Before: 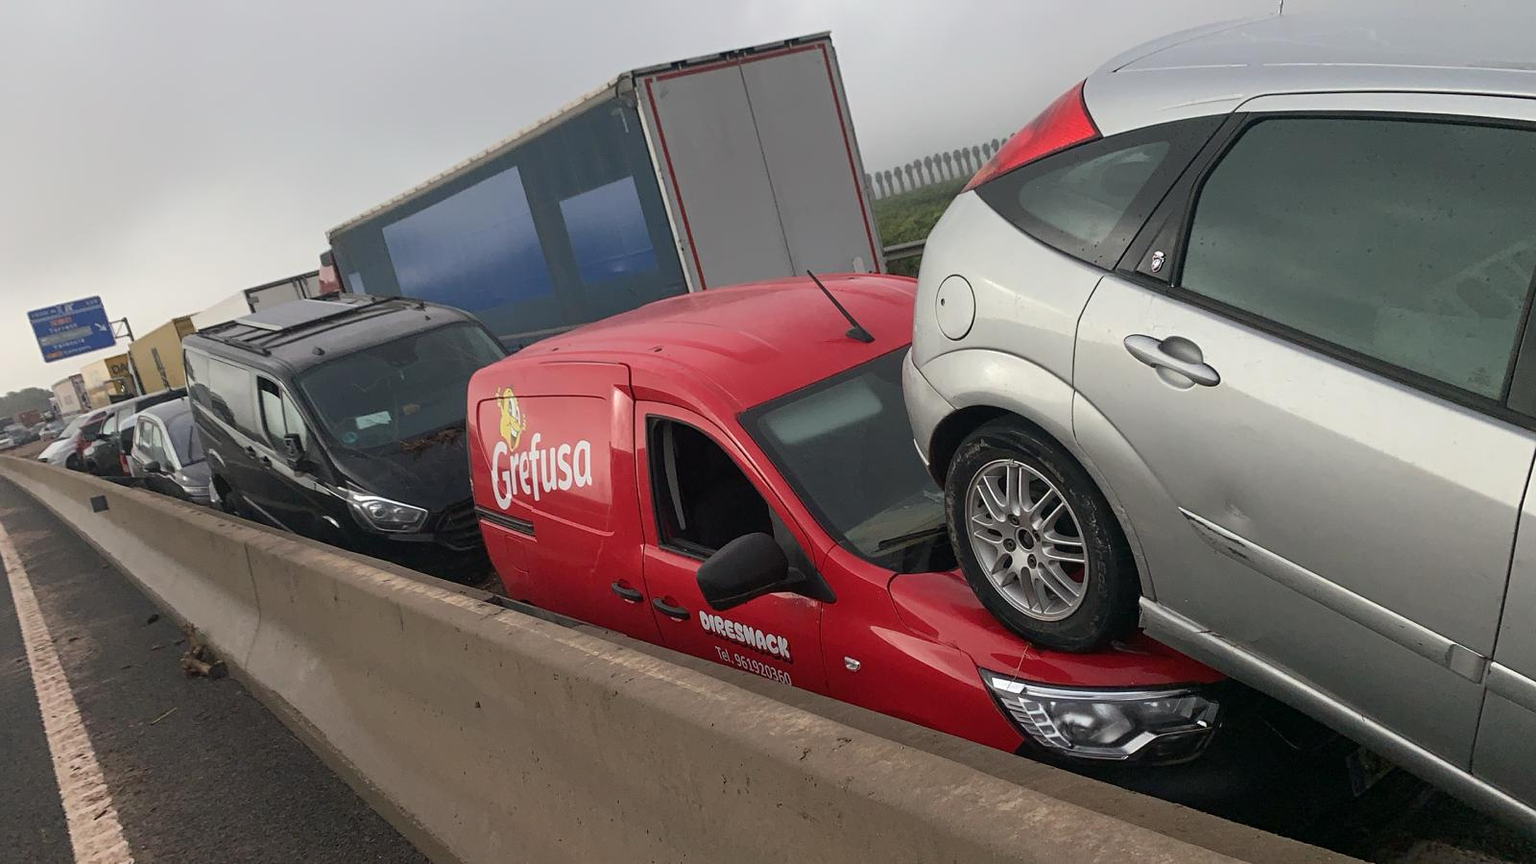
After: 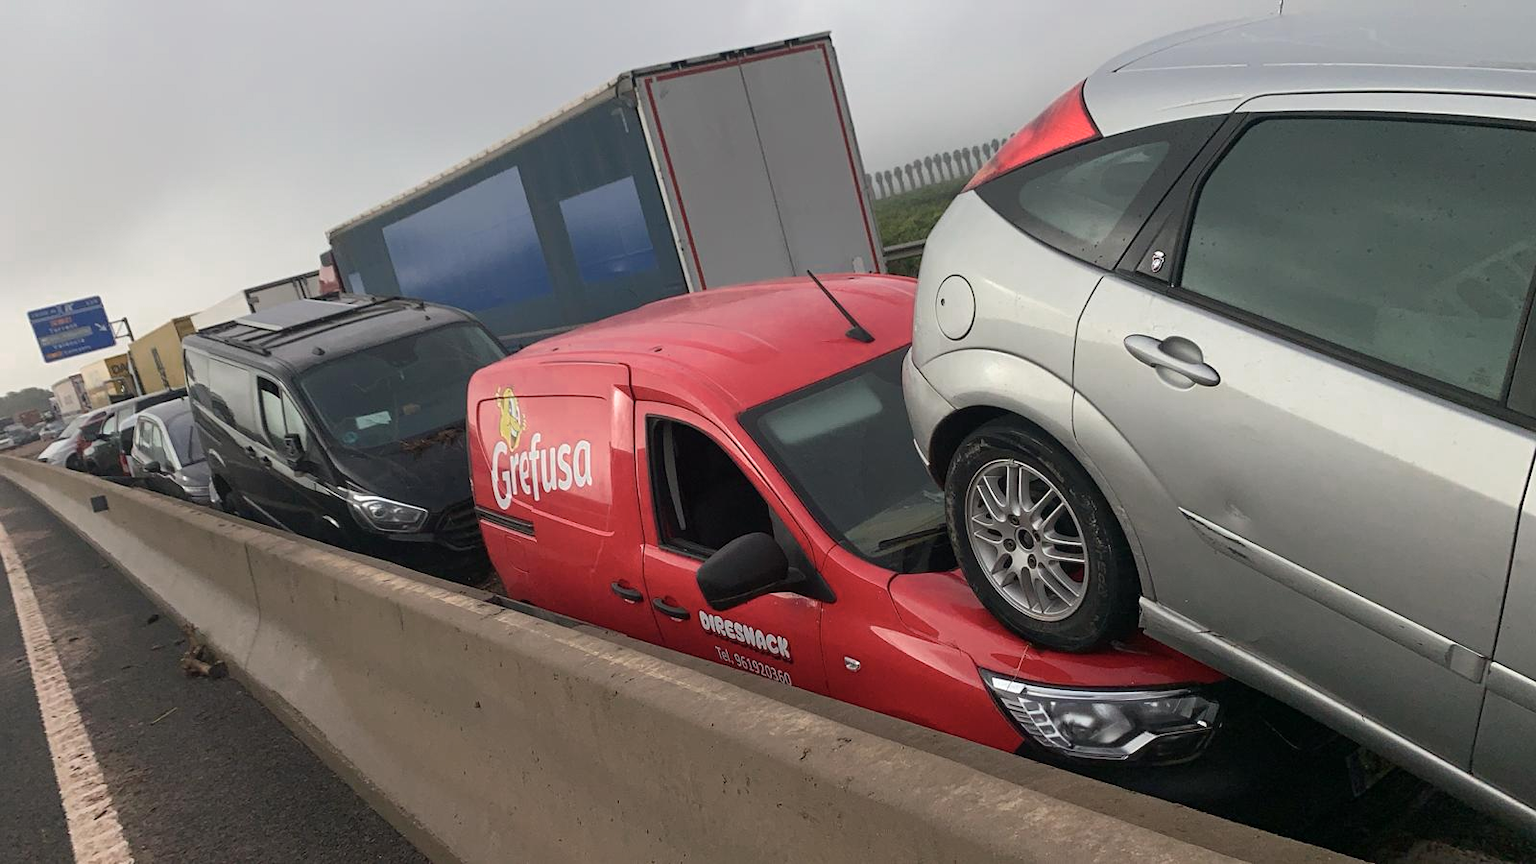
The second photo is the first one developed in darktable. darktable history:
color zones: curves: ch0 [(0, 0.465) (0.092, 0.596) (0.289, 0.464) (0.429, 0.453) (0.571, 0.464) (0.714, 0.455) (0.857, 0.462) (1, 0.465)]
